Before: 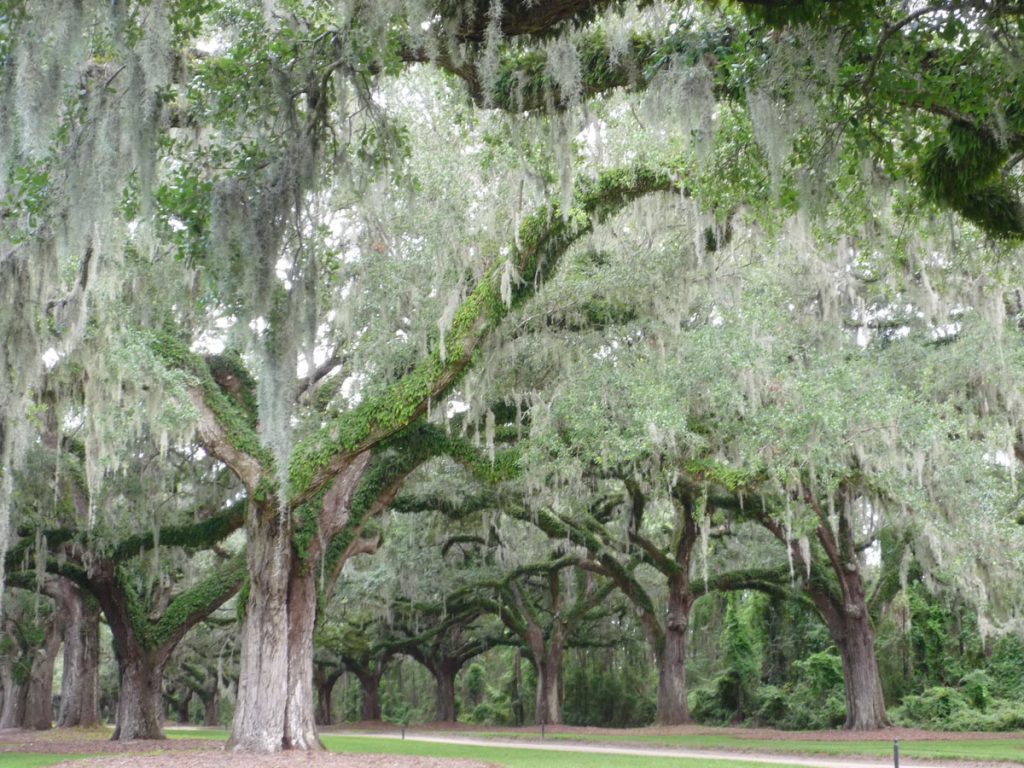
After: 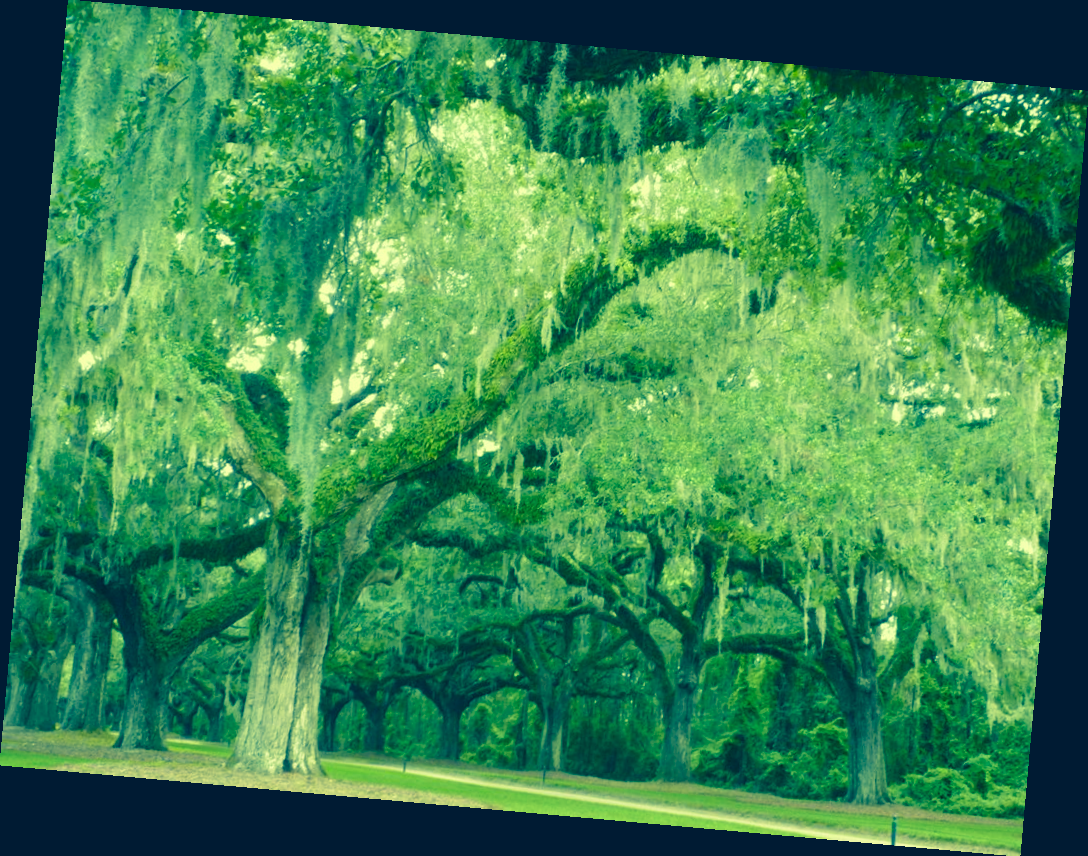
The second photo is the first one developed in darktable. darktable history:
color correction: highlights a* -15.58, highlights b* 40, shadows a* -40, shadows b* -26.18
velvia: strength 40%
rotate and perspective: rotation 5.12°, automatic cropping off
